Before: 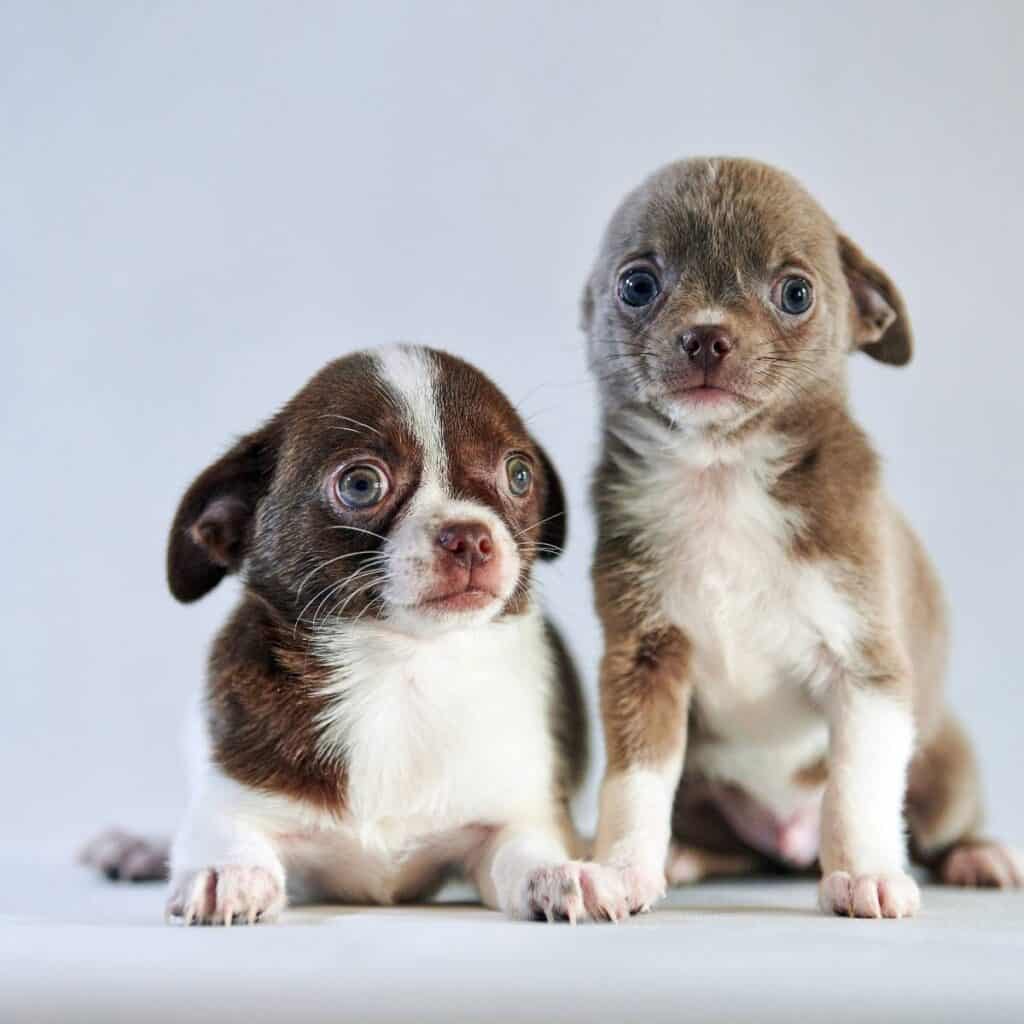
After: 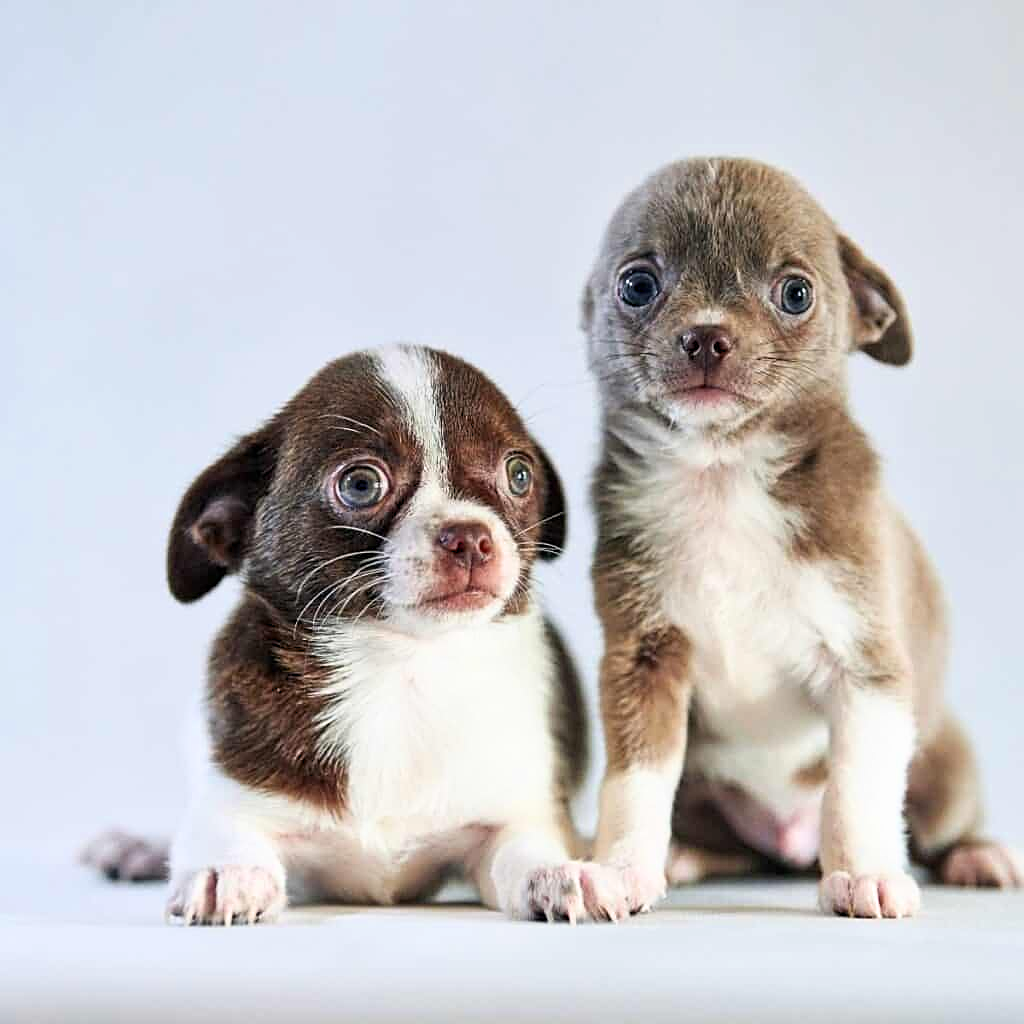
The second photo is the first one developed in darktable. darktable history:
filmic rgb: black relative exposure -16 EV, white relative exposure 2.93 EV, hardness 10.04, color science v6 (2022)
sharpen: on, module defaults
exposure: exposure 0.3 EV, compensate highlight preservation false
